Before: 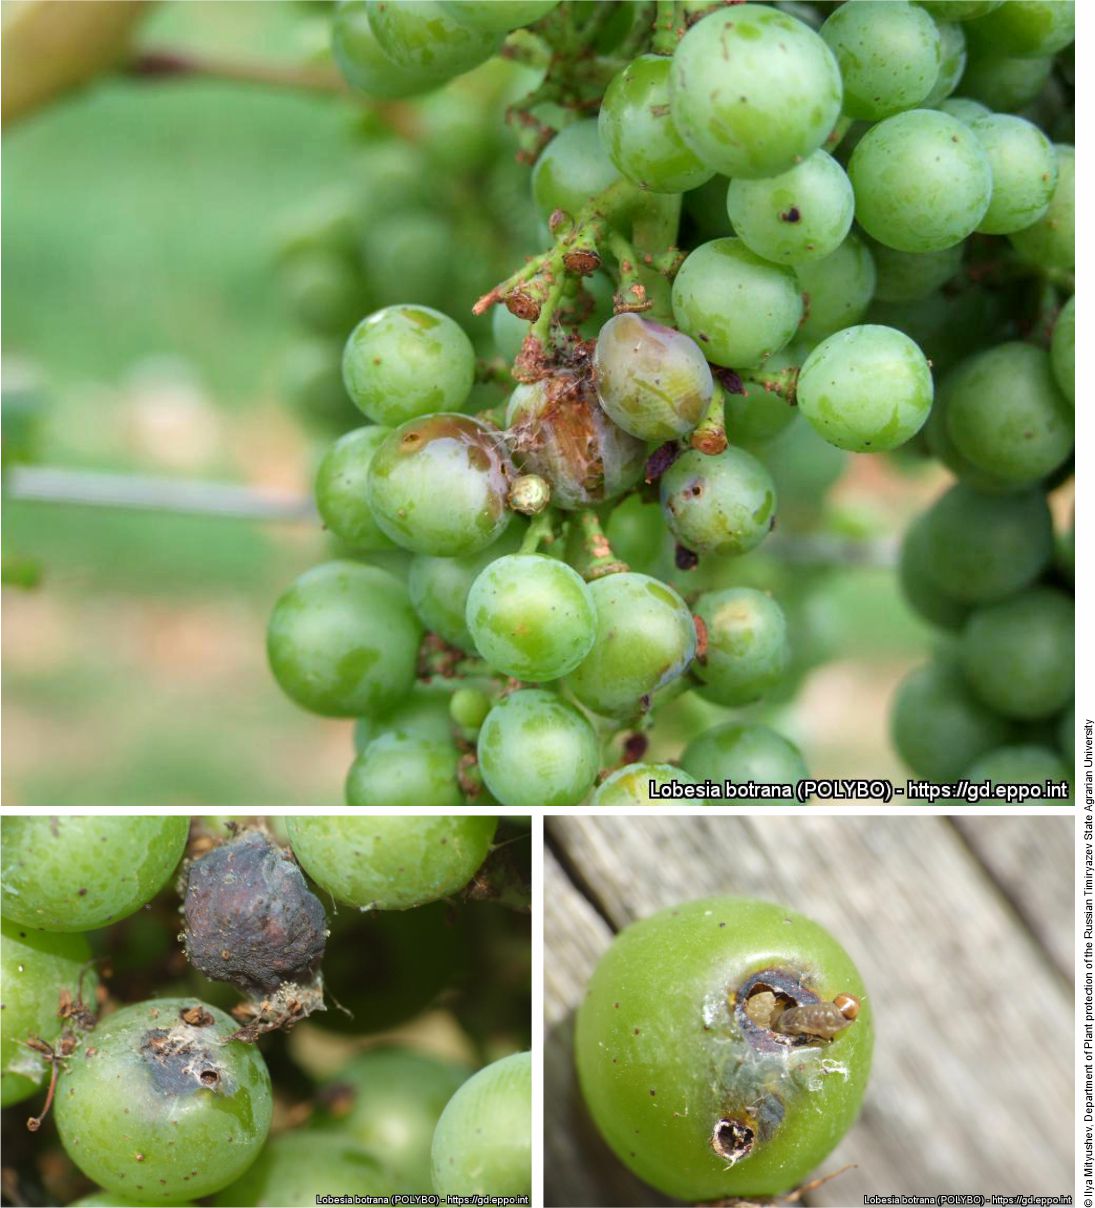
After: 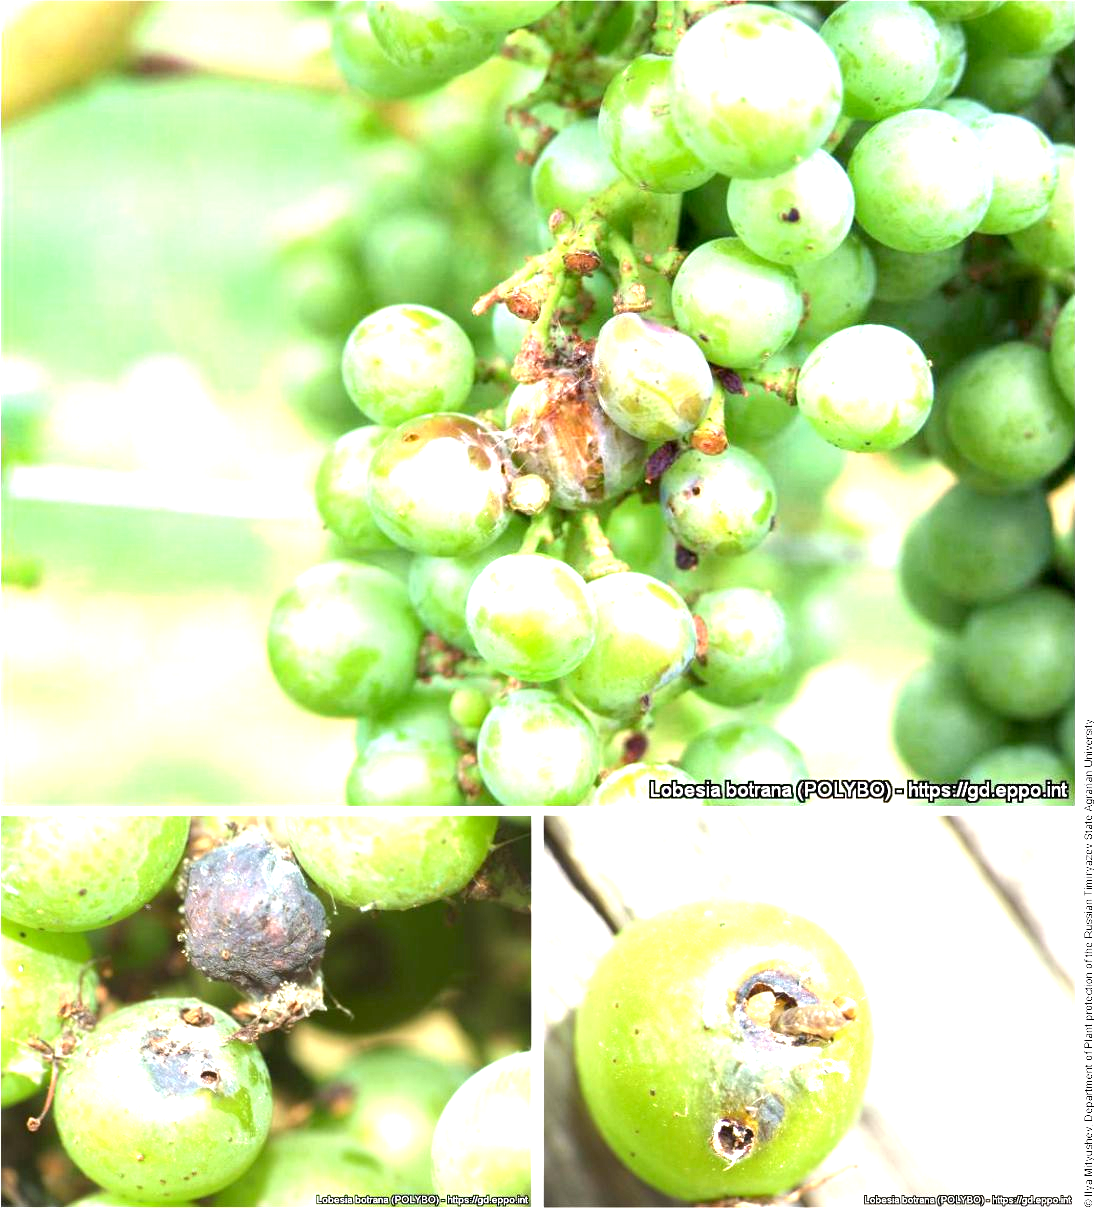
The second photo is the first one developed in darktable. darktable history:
exposure: black level correction 0.001, exposure 1.737 EV, compensate highlight preservation false
